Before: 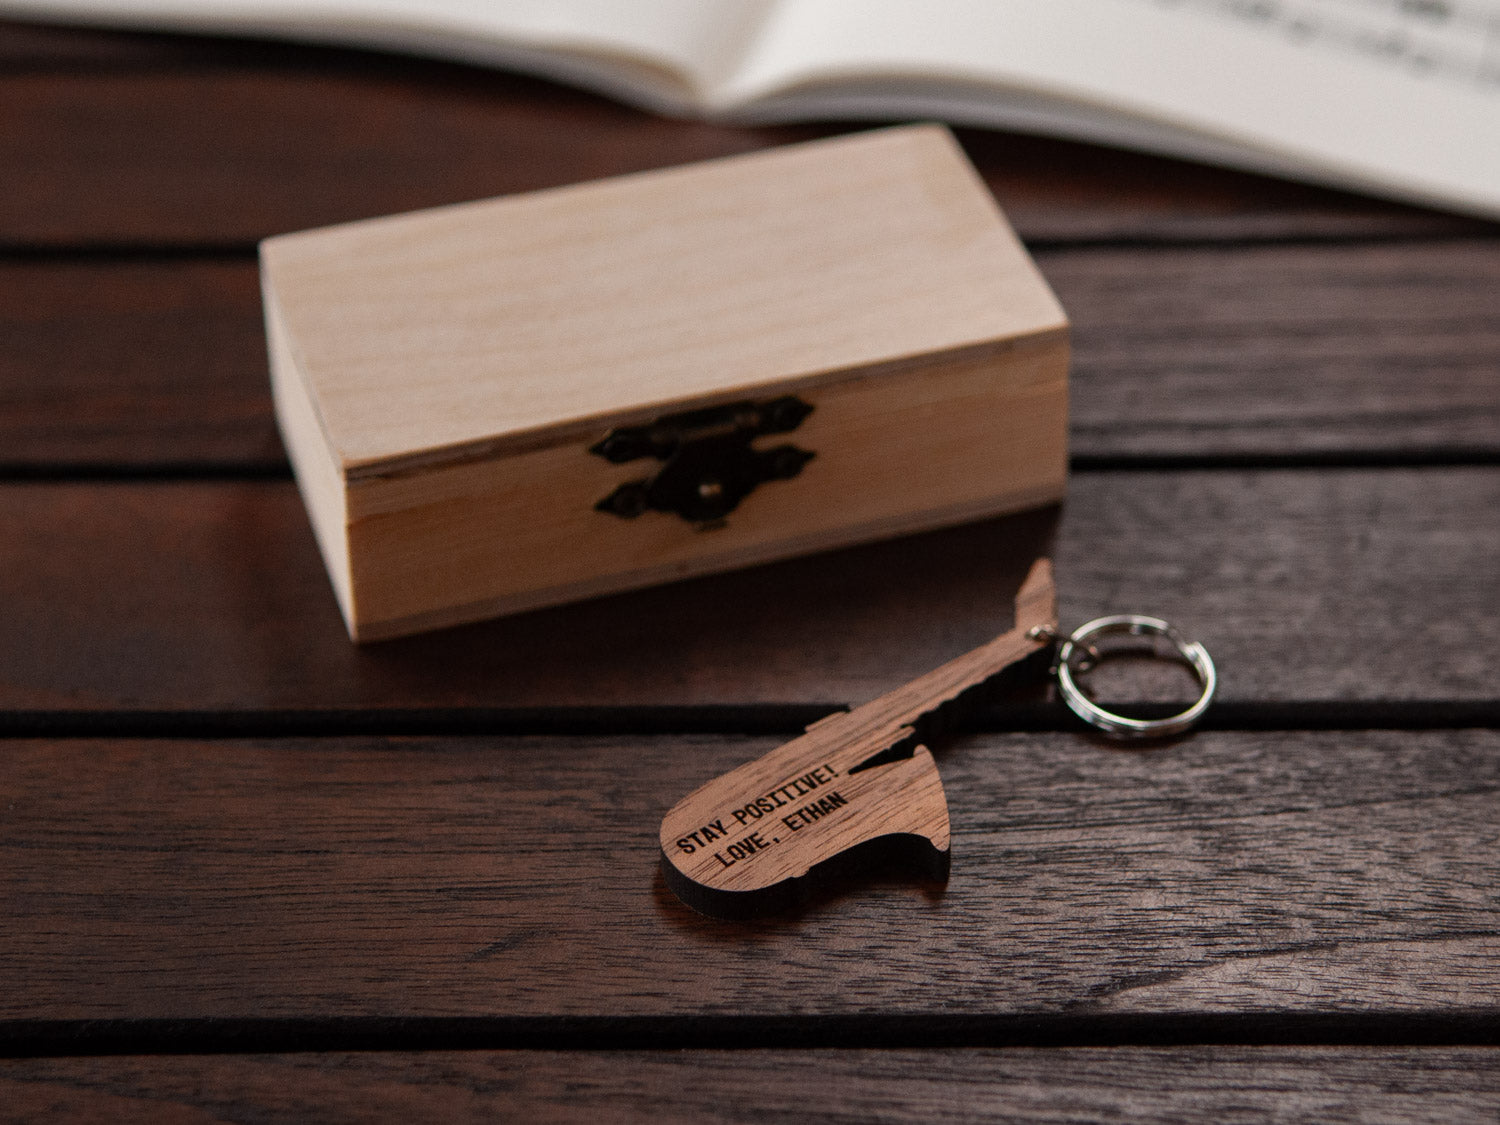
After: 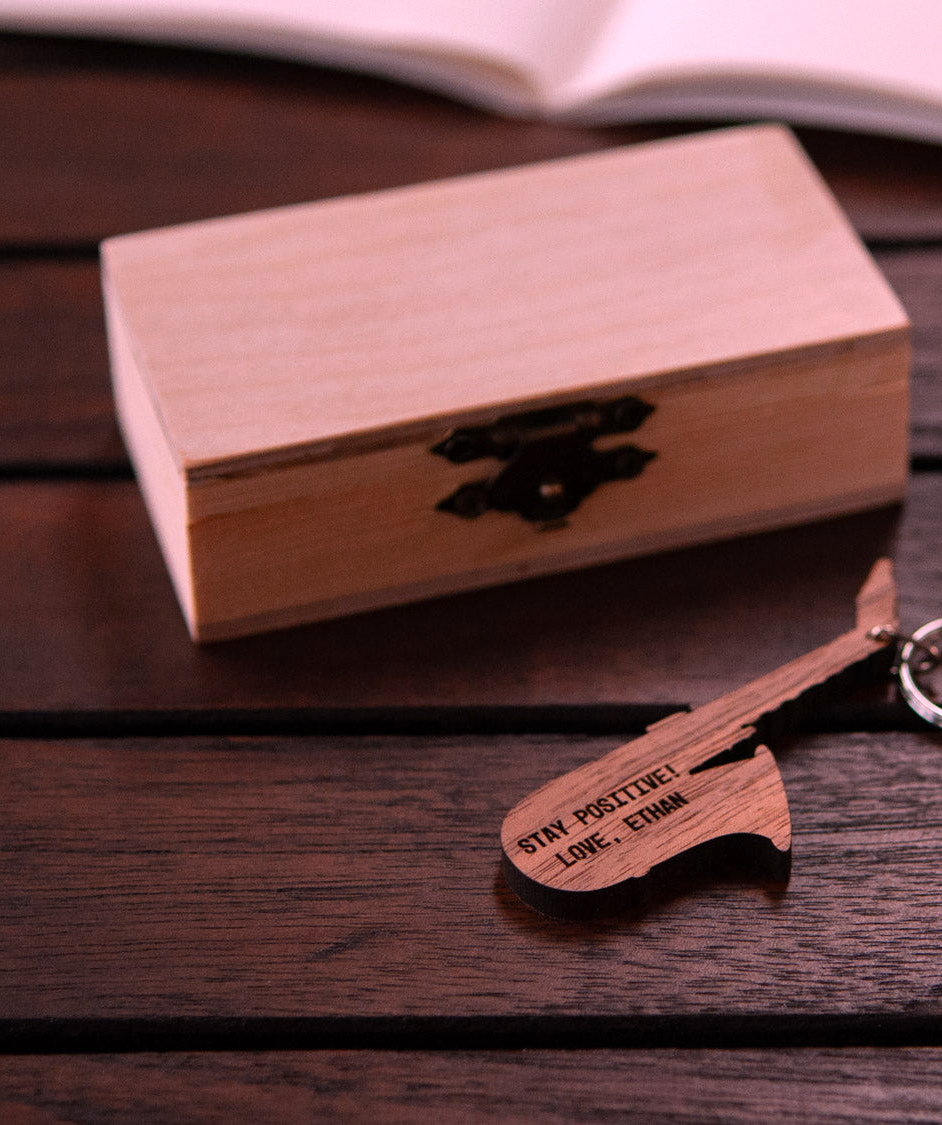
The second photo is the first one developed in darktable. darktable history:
white balance: red 1.188, blue 1.11
crop: left 10.644%, right 26.528%
exposure: compensate highlight preservation false
